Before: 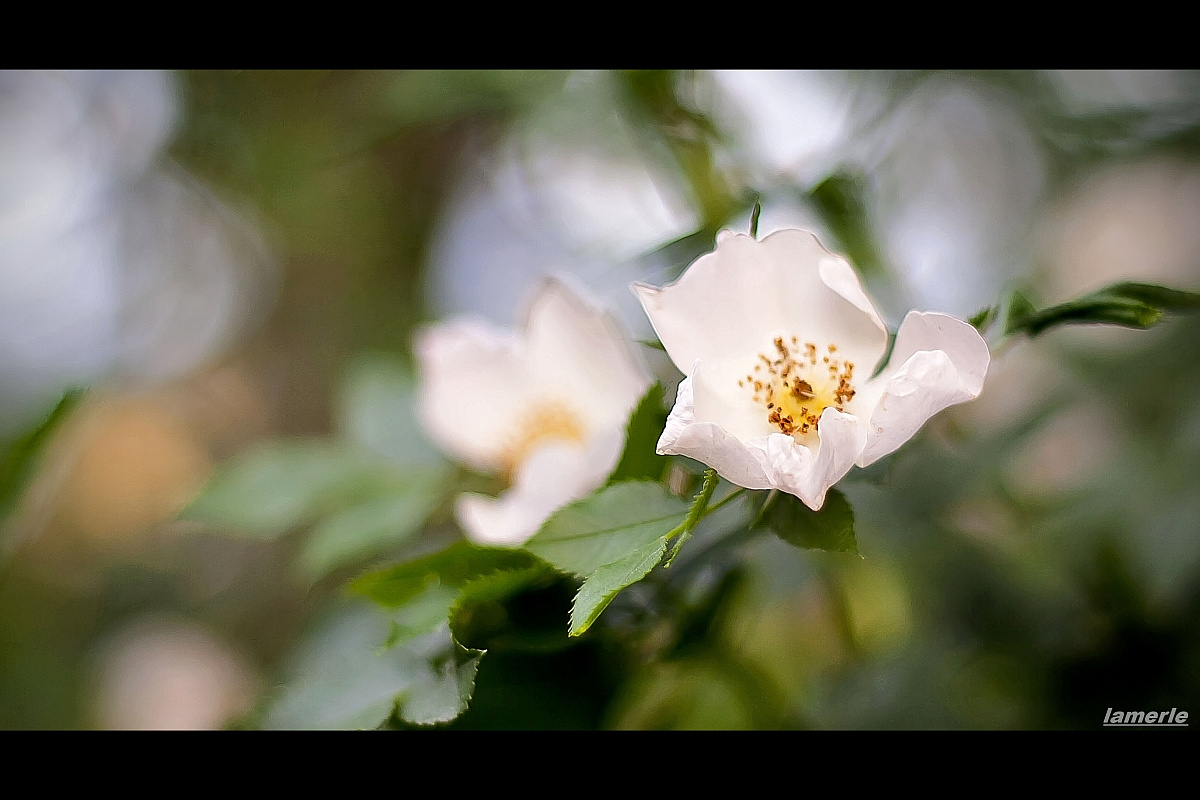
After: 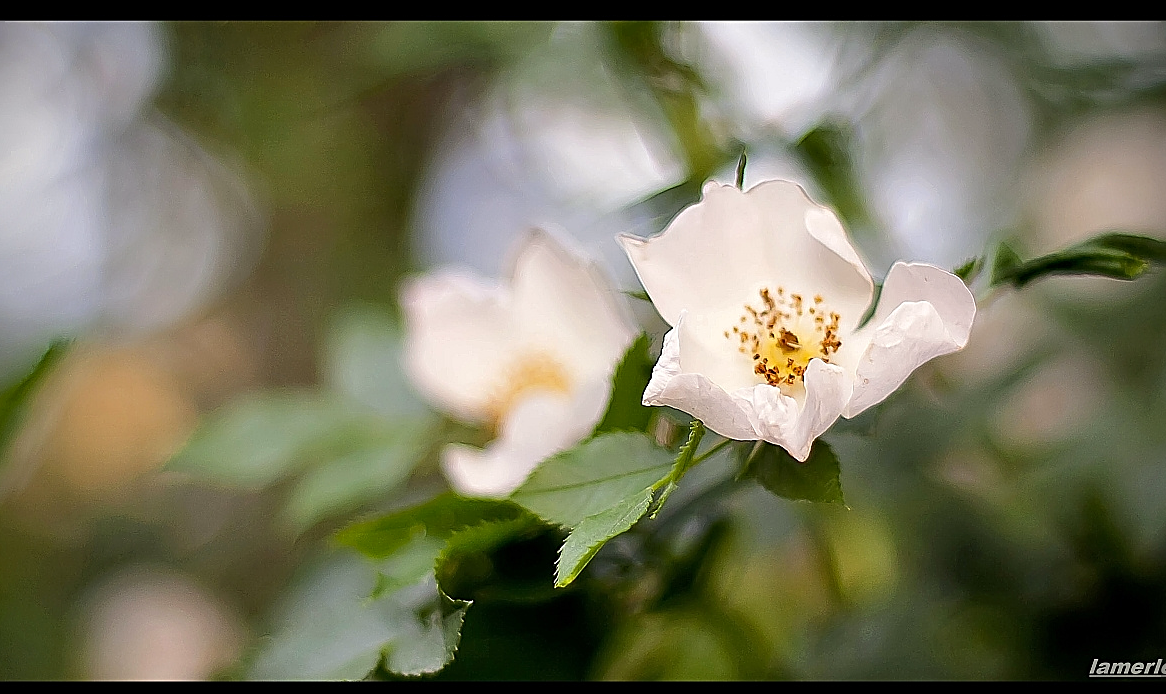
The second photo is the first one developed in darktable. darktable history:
crop: left 1.195%, top 6.147%, right 1.608%, bottom 7.08%
sharpen: on, module defaults
color correction: highlights b* 2.89
